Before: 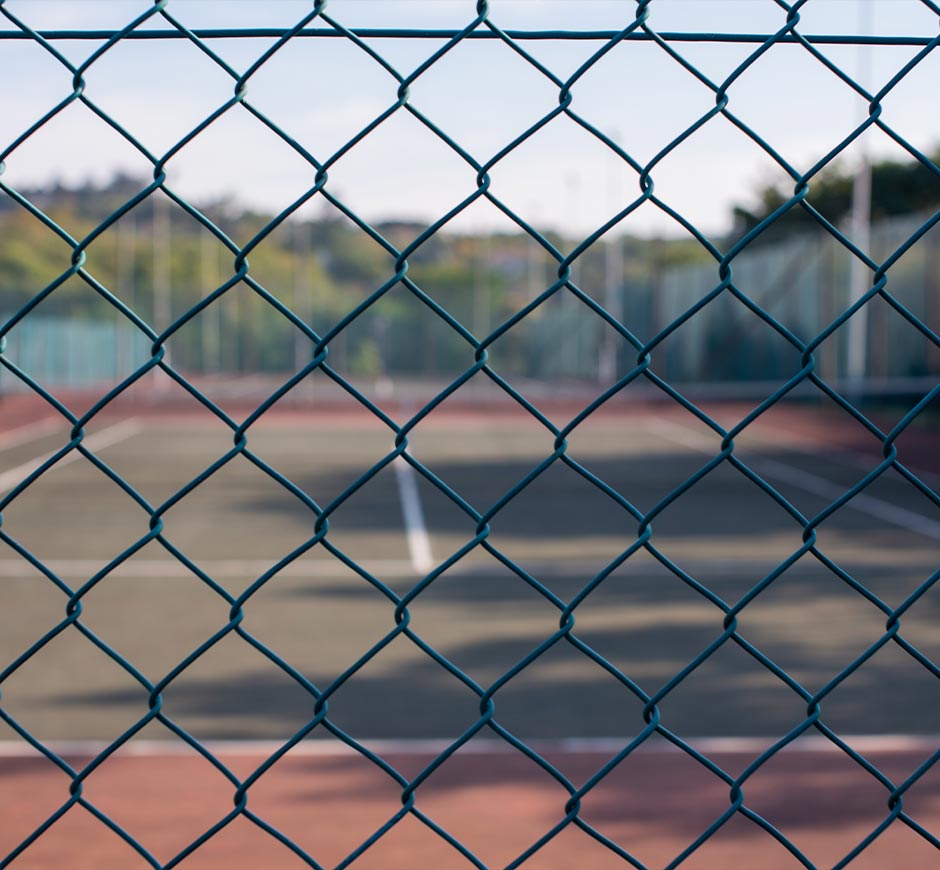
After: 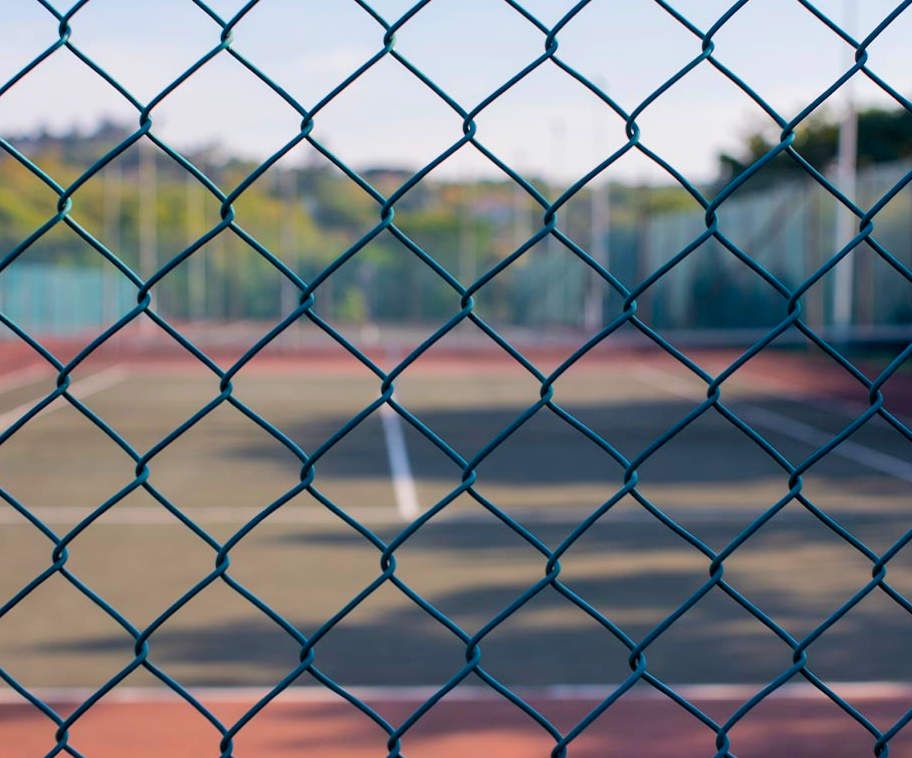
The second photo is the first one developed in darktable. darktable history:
crop: left 1.507%, top 6.147%, right 1.379%, bottom 6.637%
exposure: black level correction 0.002, exposure -0.1 EV, compensate highlight preservation false
color balance rgb: perceptual saturation grading › global saturation 25%, perceptual brilliance grading › mid-tones 10%, perceptual brilliance grading › shadows 15%, global vibrance 20%
